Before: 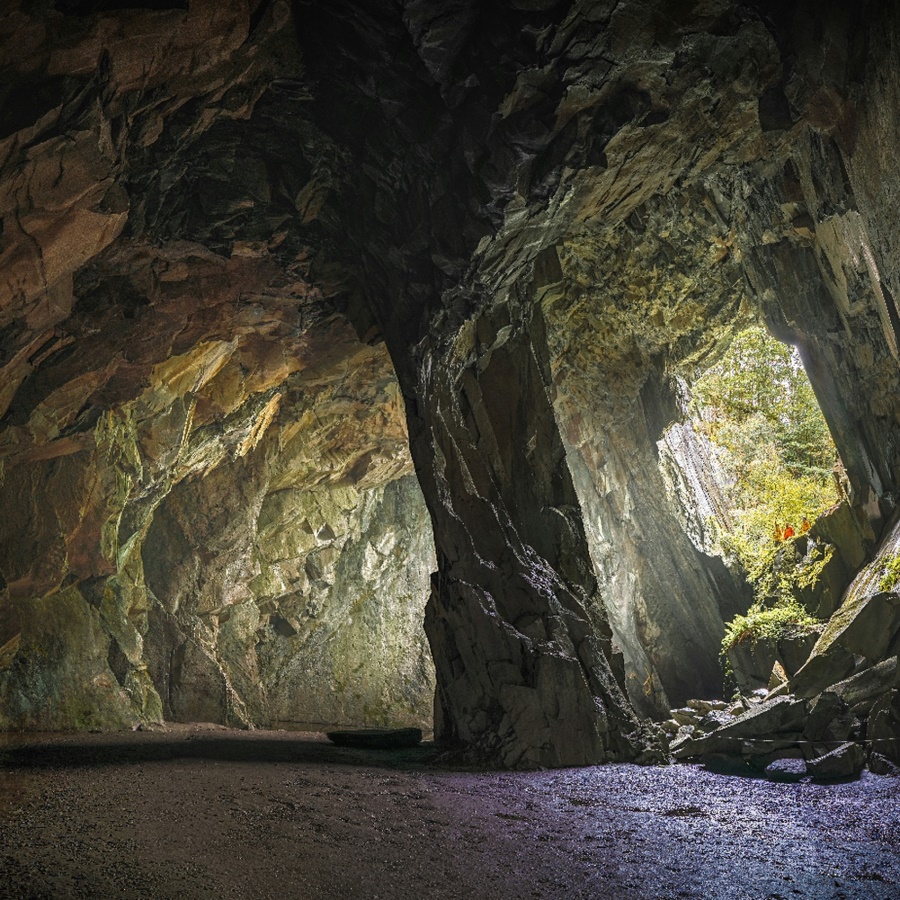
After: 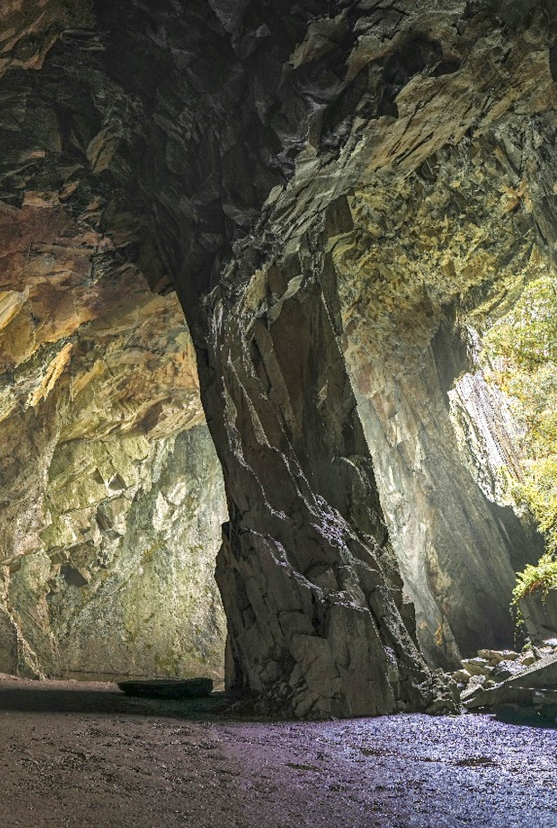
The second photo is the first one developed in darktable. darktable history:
exposure: exposure 0.608 EV, compensate highlight preservation false
crop and rotate: left 23.282%, top 5.623%, right 14.743%, bottom 2.285%
color balance rgb: perceptual saturation grading › global saturation -0.103%, contrast -20.587%
local contrast: mode bilateral grid, contrast 19, coarseness 51, detail 158%, midtone range 0.2
